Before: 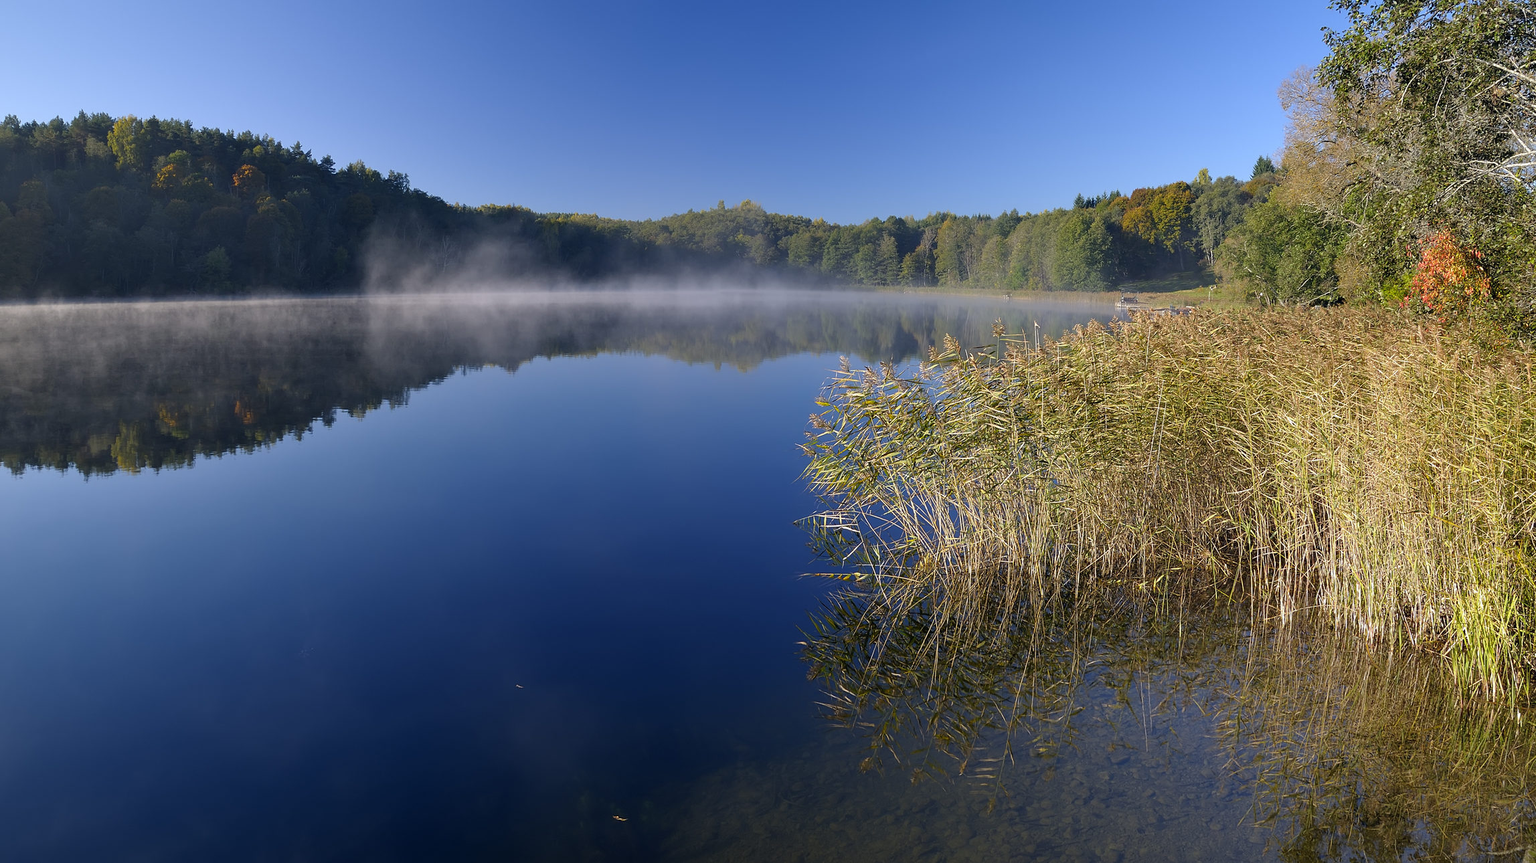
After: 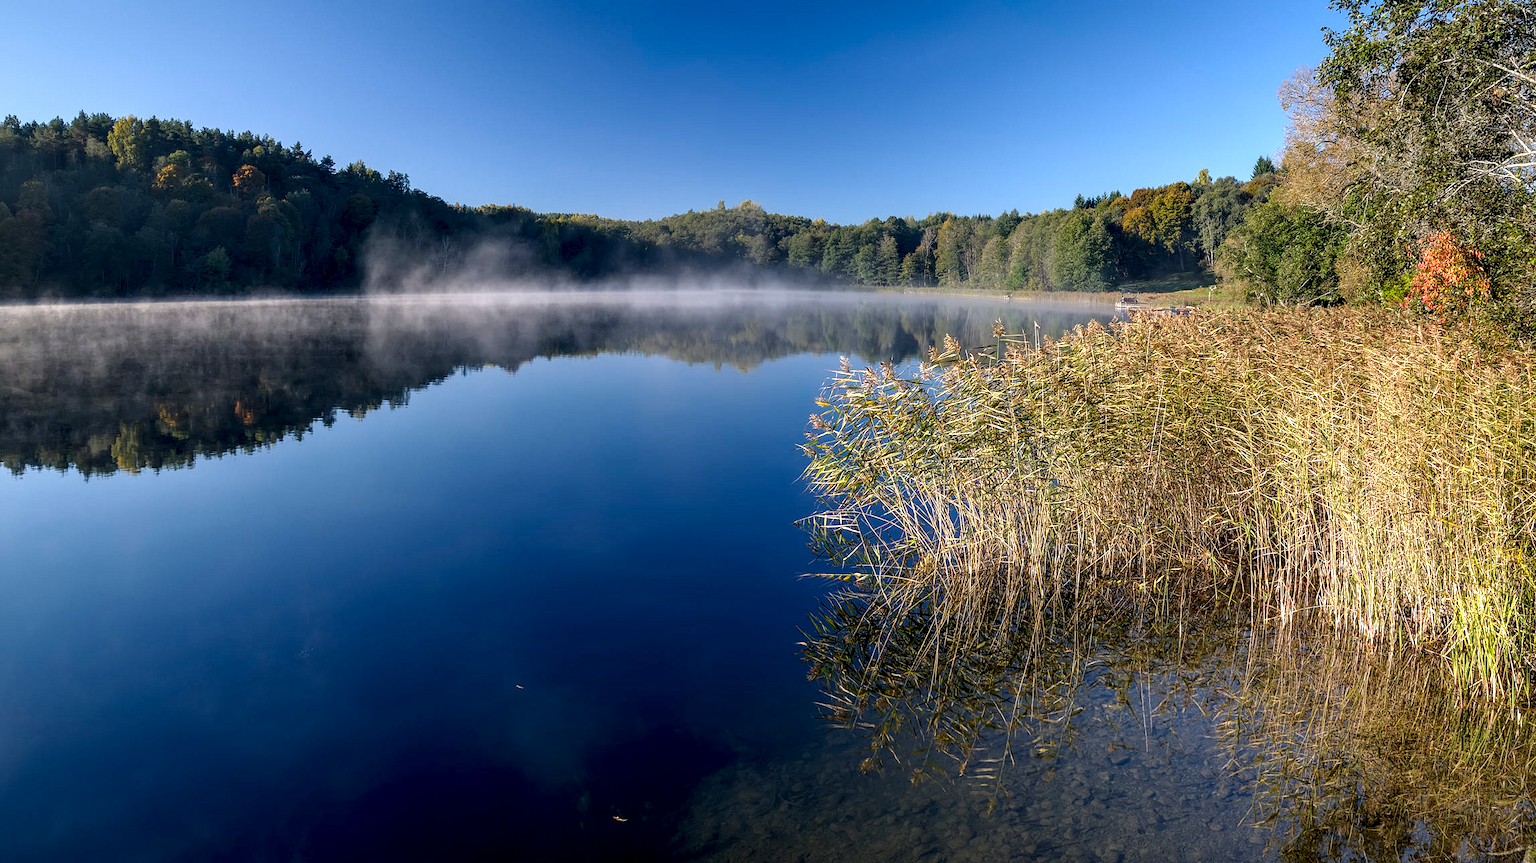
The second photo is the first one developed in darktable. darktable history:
local contrast: highlights 79%, shadows 56%, detail 174%, midtone range 0.425
